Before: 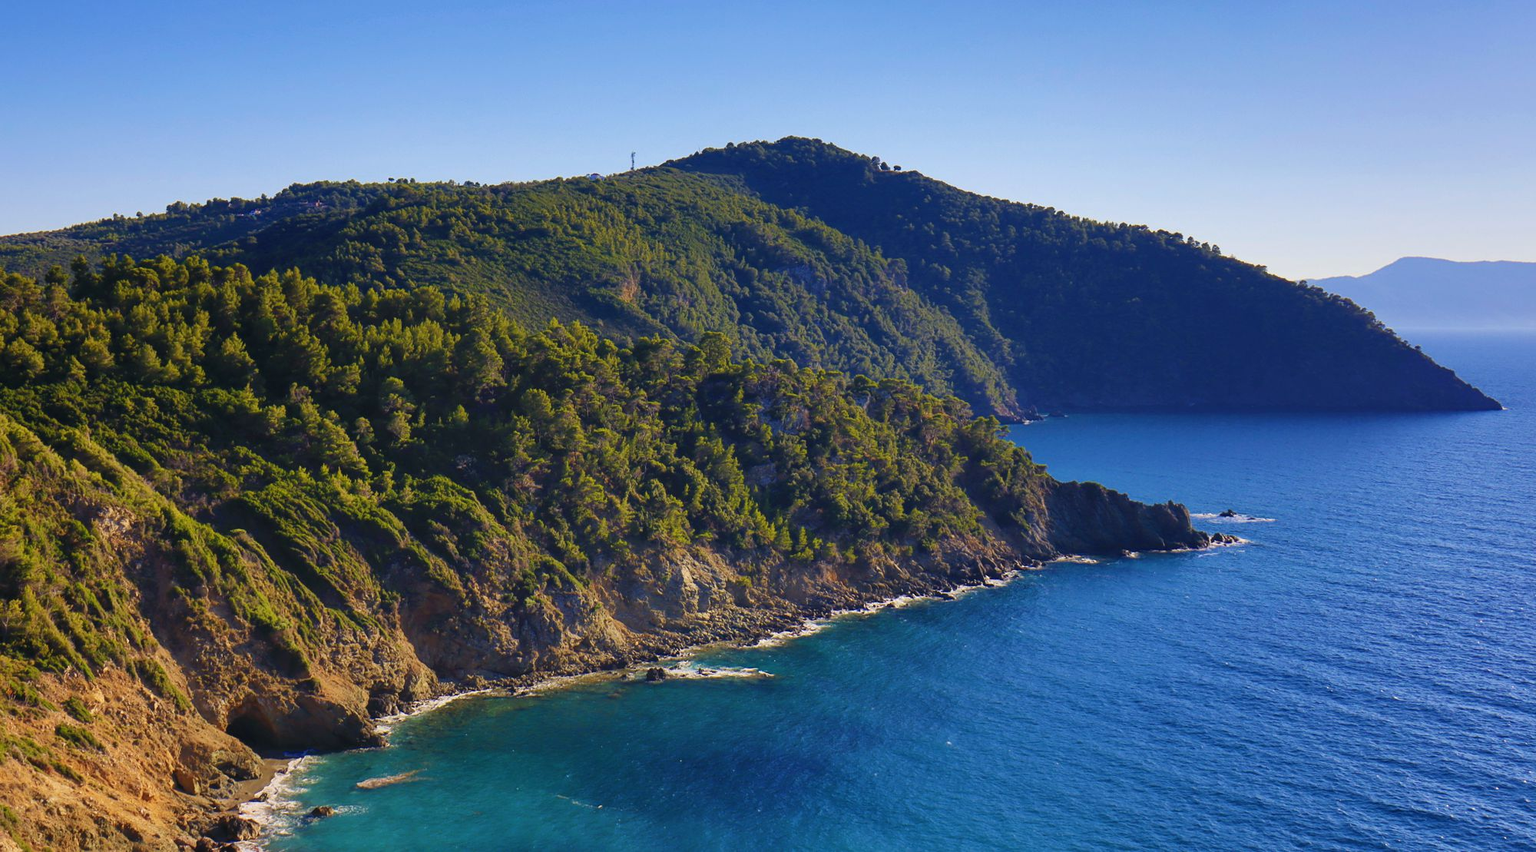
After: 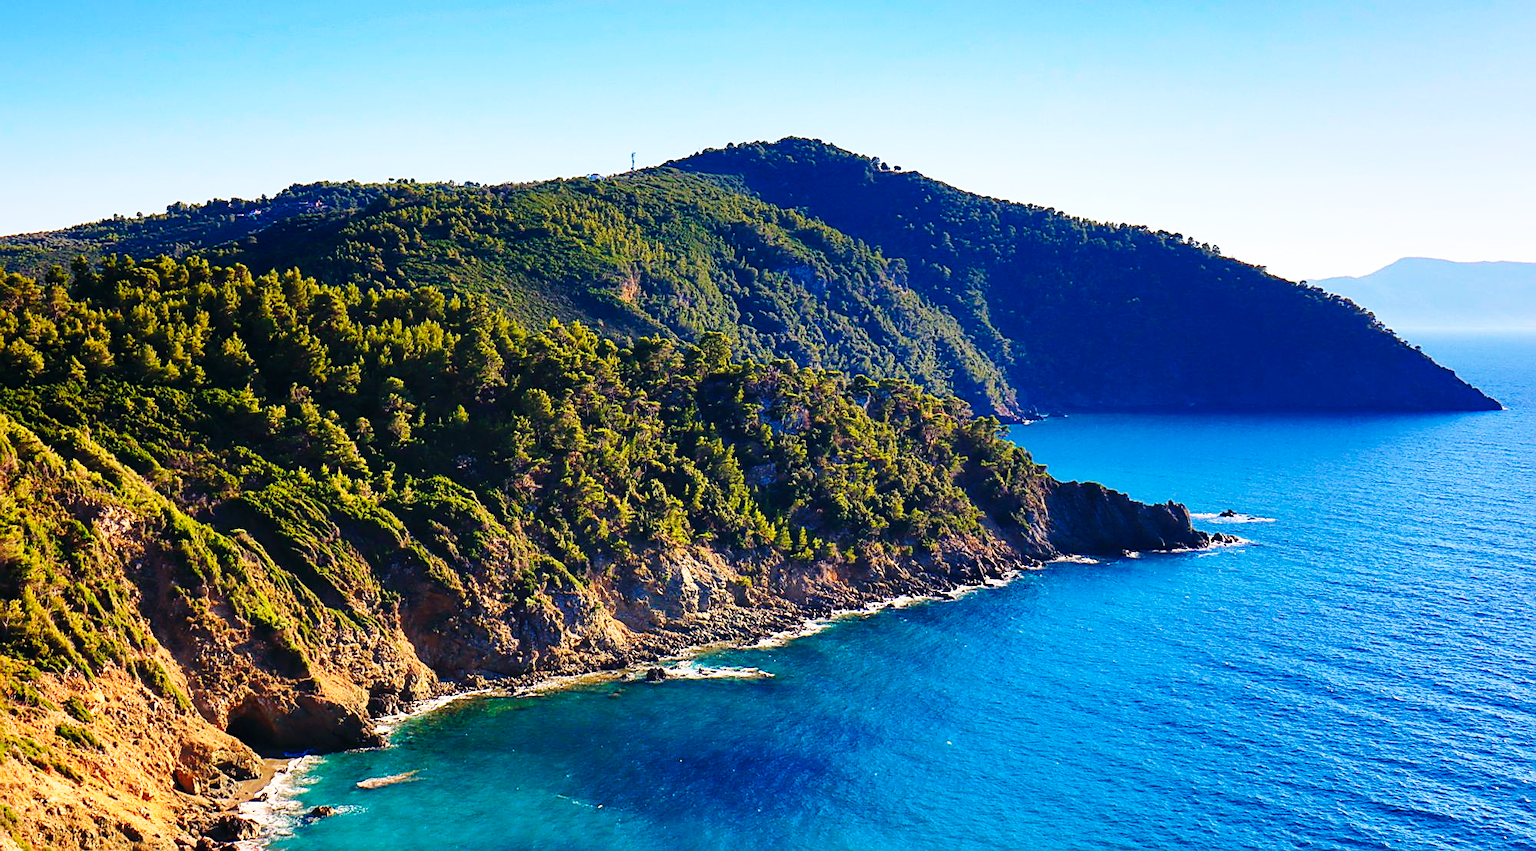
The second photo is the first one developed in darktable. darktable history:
sharpen: on, module defaults
base curve: curves: ch0 [(0, 0) (0.028, 0.03) (0.121, 0.232) (0.46, 0.748) (0.859, 0.968) (1, 1)], preserve colors none
tone equalizer: -8 EV -0.417 EV, -7 EV -0.389 EV, -6 EV -0.333 EV, -5 EV -0.222 EV, -3 EV 0.222 EV, -2 EV 0.333 EV, -1 EV 0.389 EV, +0 EV 0.417 EV, edges refinement/feathering 500, mask exposure compensation -1.57 EV, preserve details no
